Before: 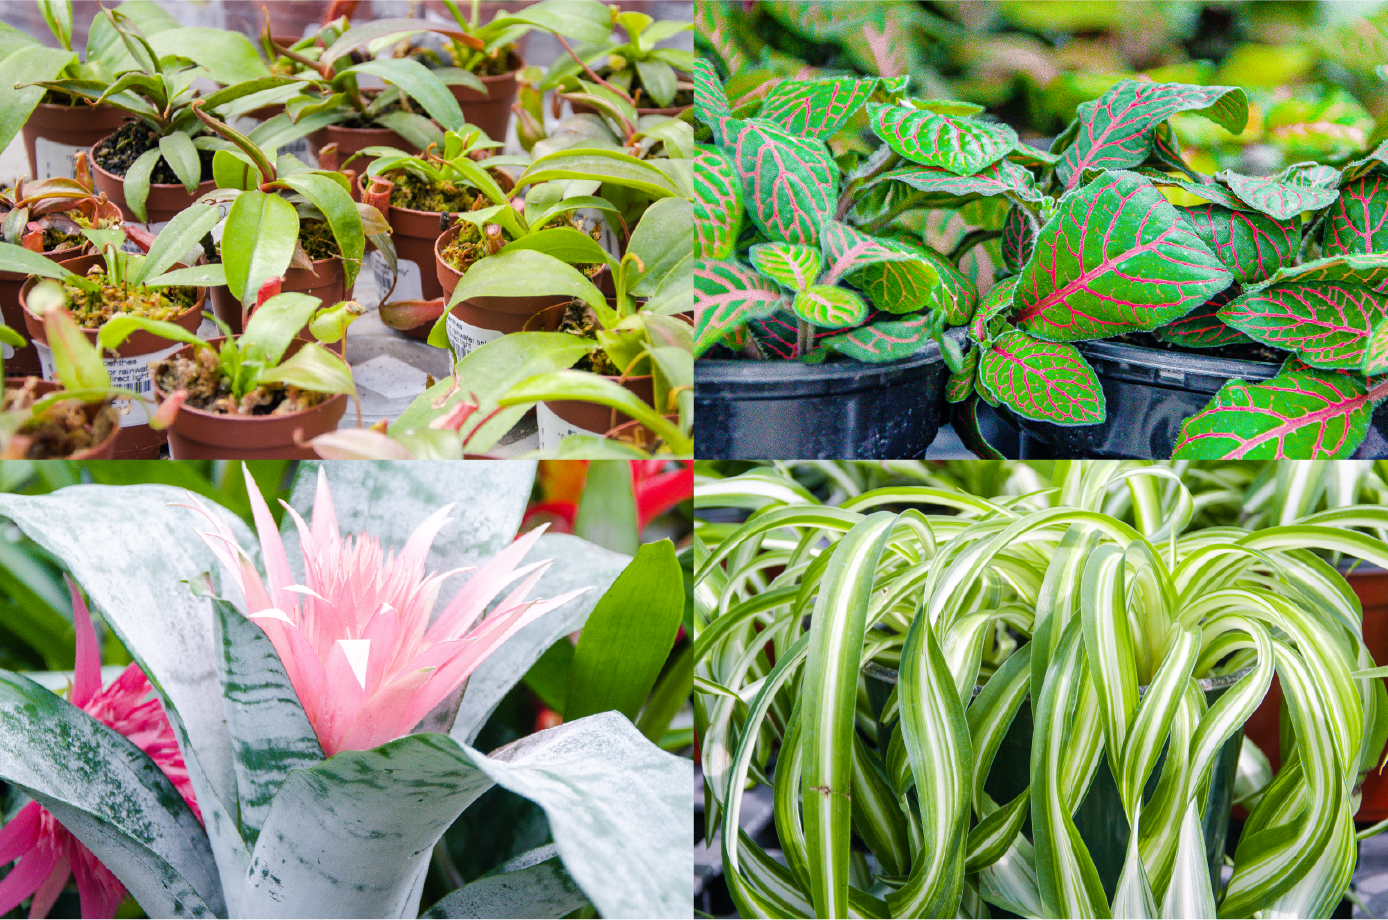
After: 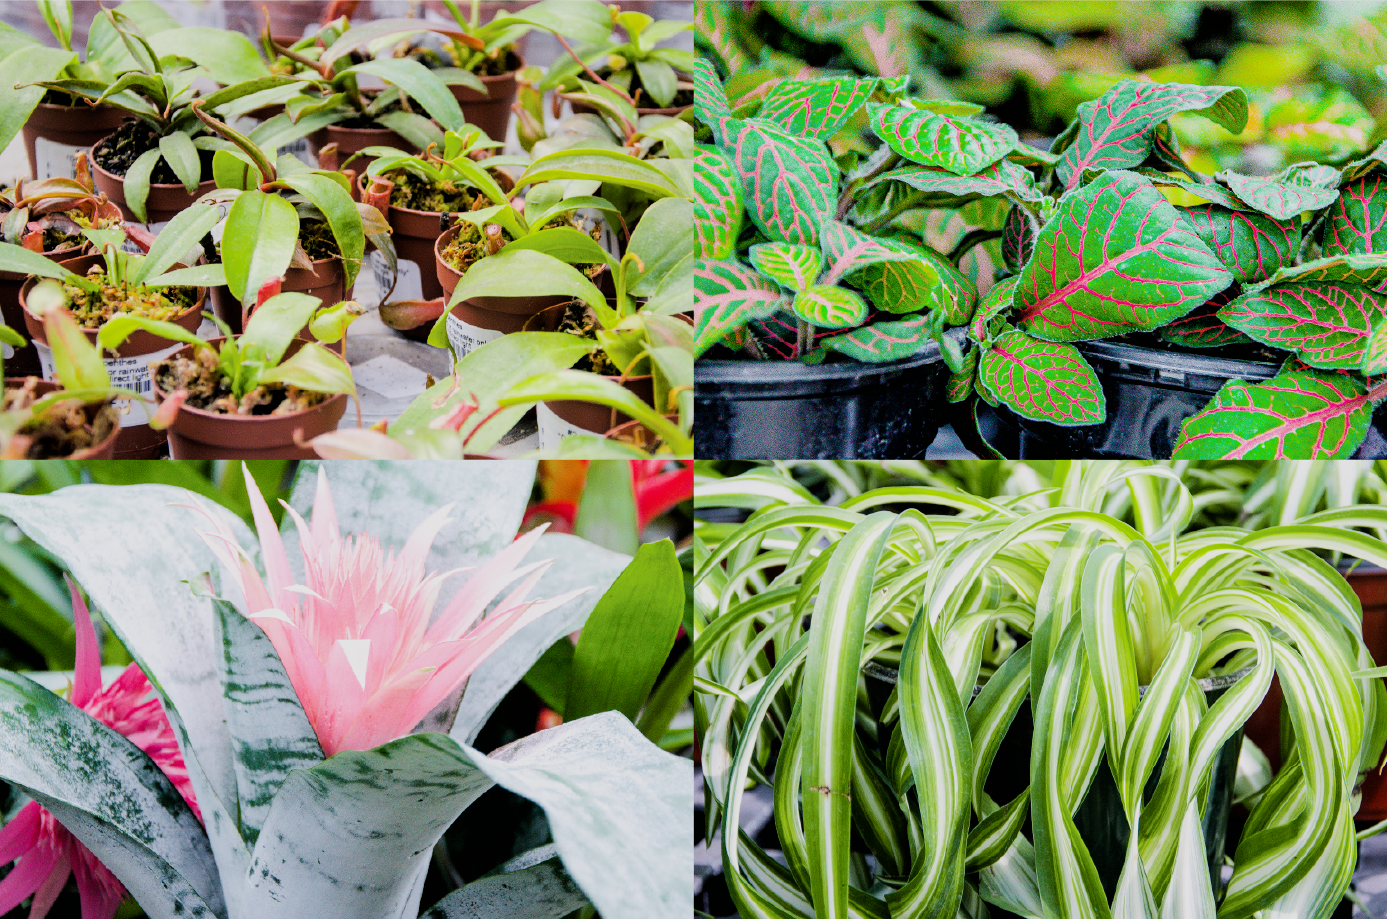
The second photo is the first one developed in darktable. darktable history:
filmic rgb: black relative exposure -5 EV, hardness 2.88, contrast 1.3
